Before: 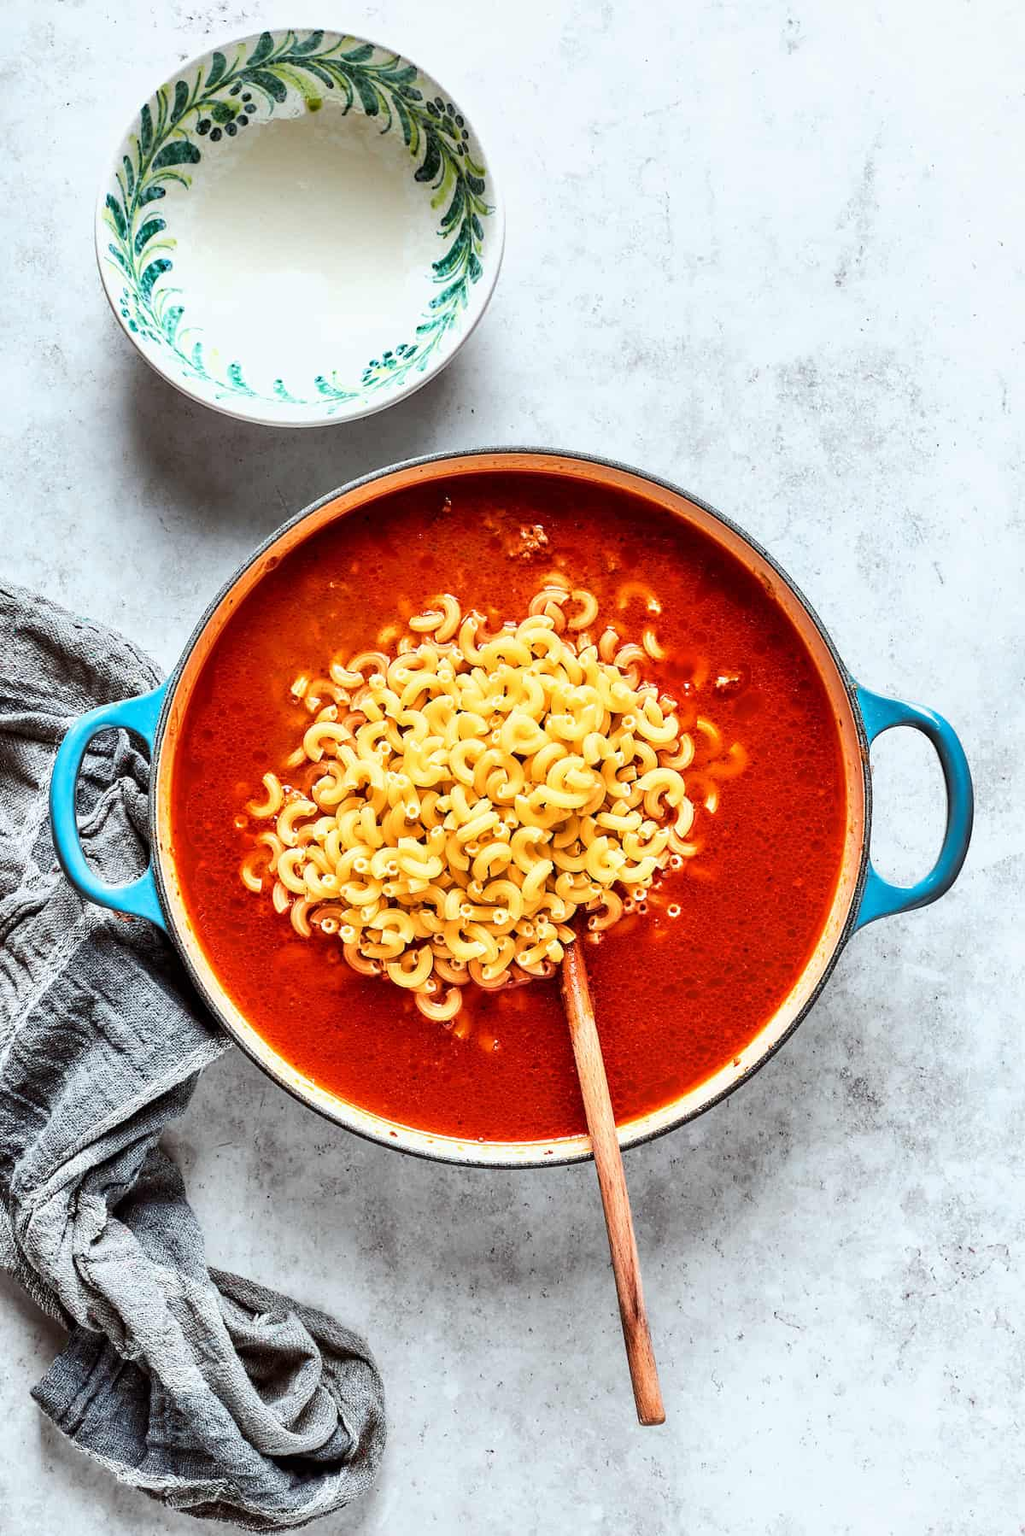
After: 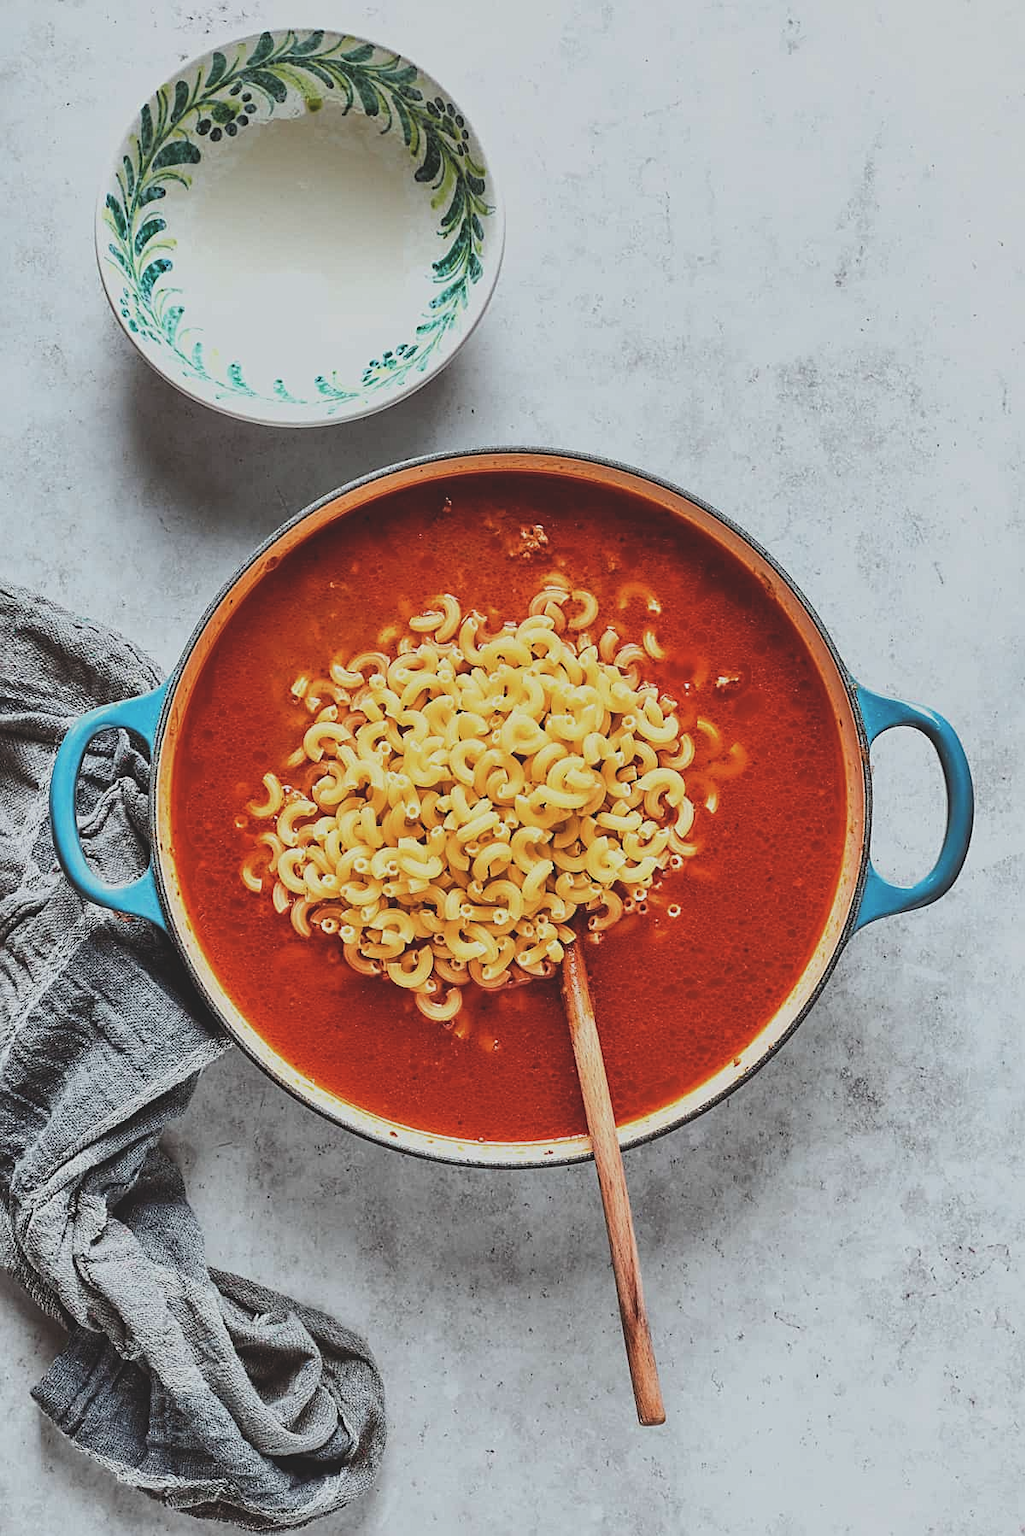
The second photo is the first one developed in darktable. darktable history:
exposure: black level correction -0.015, exposure -0.5 EV, compensate highlight preservation false
sharpen: radius 2.167, amount 0.381, threshold 0
contrast brightness saturation: contrast -0.1, saturation -0.1
tone equalizer: -8 EV 0.06 EV, smoothing diameter 25%, edges refinement/feathering 10, preserve details guided filter
